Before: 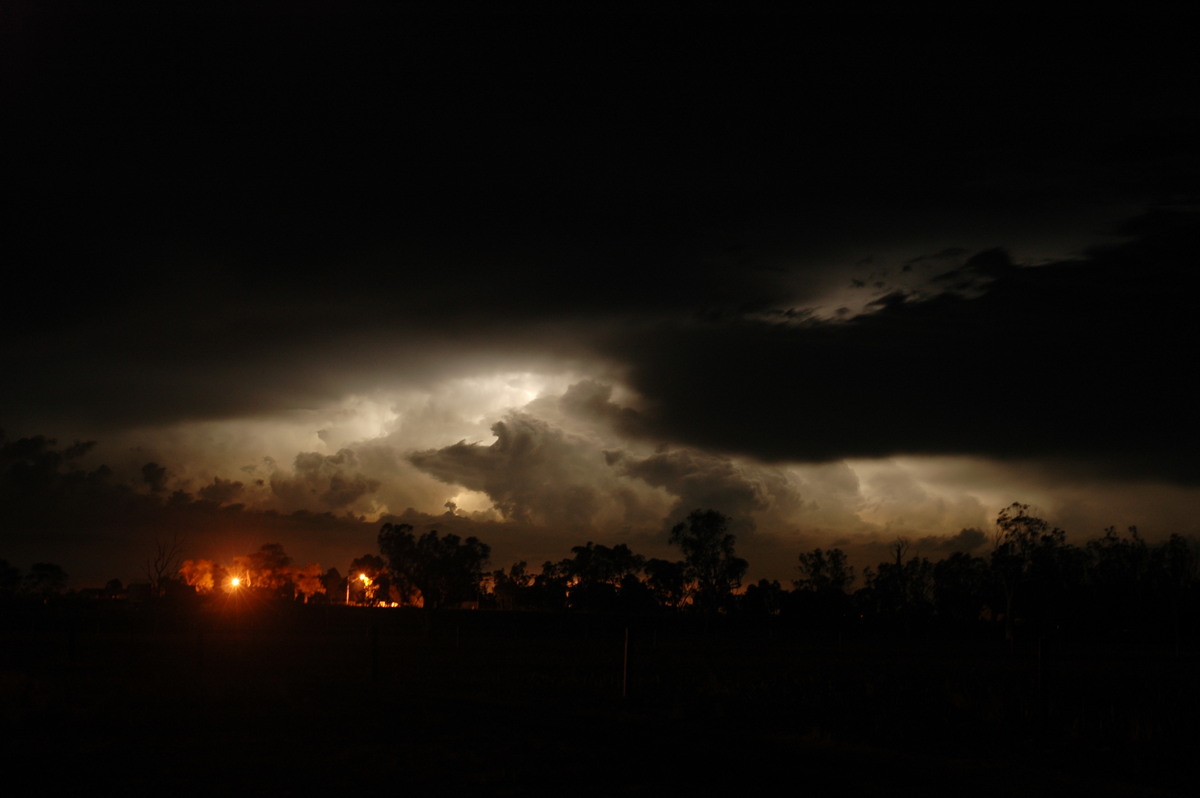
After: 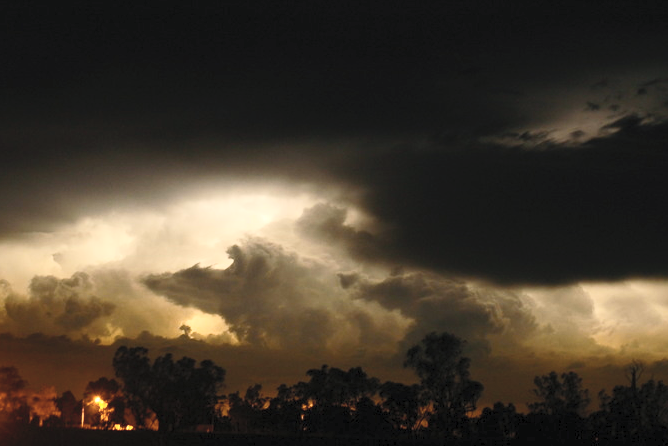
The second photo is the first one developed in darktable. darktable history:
contrast brightness saturation: contrast 0.445, brightness 0.56, saturation -0.195
color balance rgb: shadows lift › chroma 4.168%, shadows lift › hue 254.3°, linear chroma grading › shadows 19.228%, linear chroma grading › highlights 3.587%, linear chroma grading › mid-tones 10.352%, perceptual saturation grading › global saturation 30.152%
crop and rotate: left 22.096%, top 22.266%, right 22.195%, bottom 21.803%
